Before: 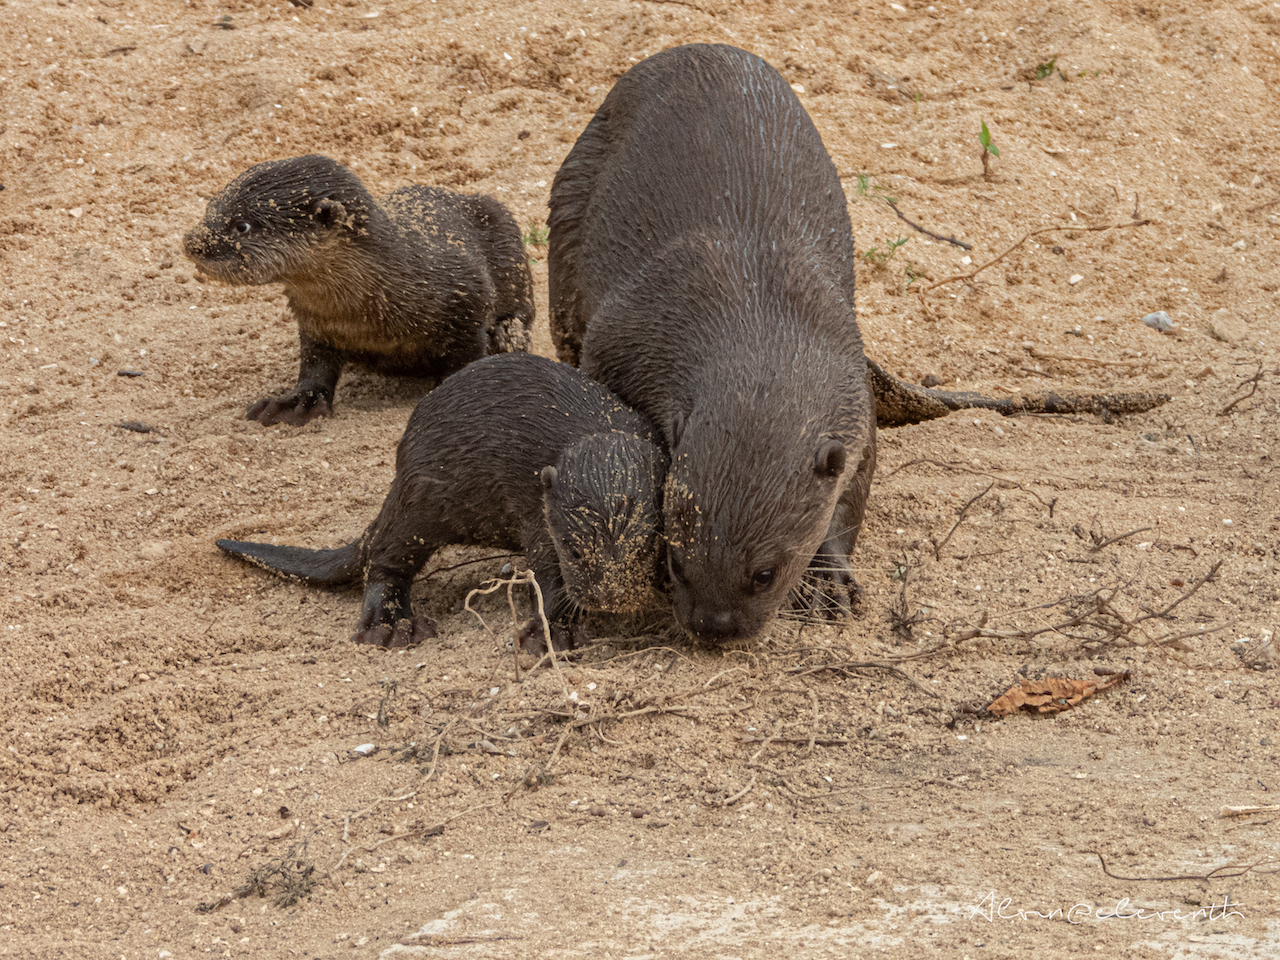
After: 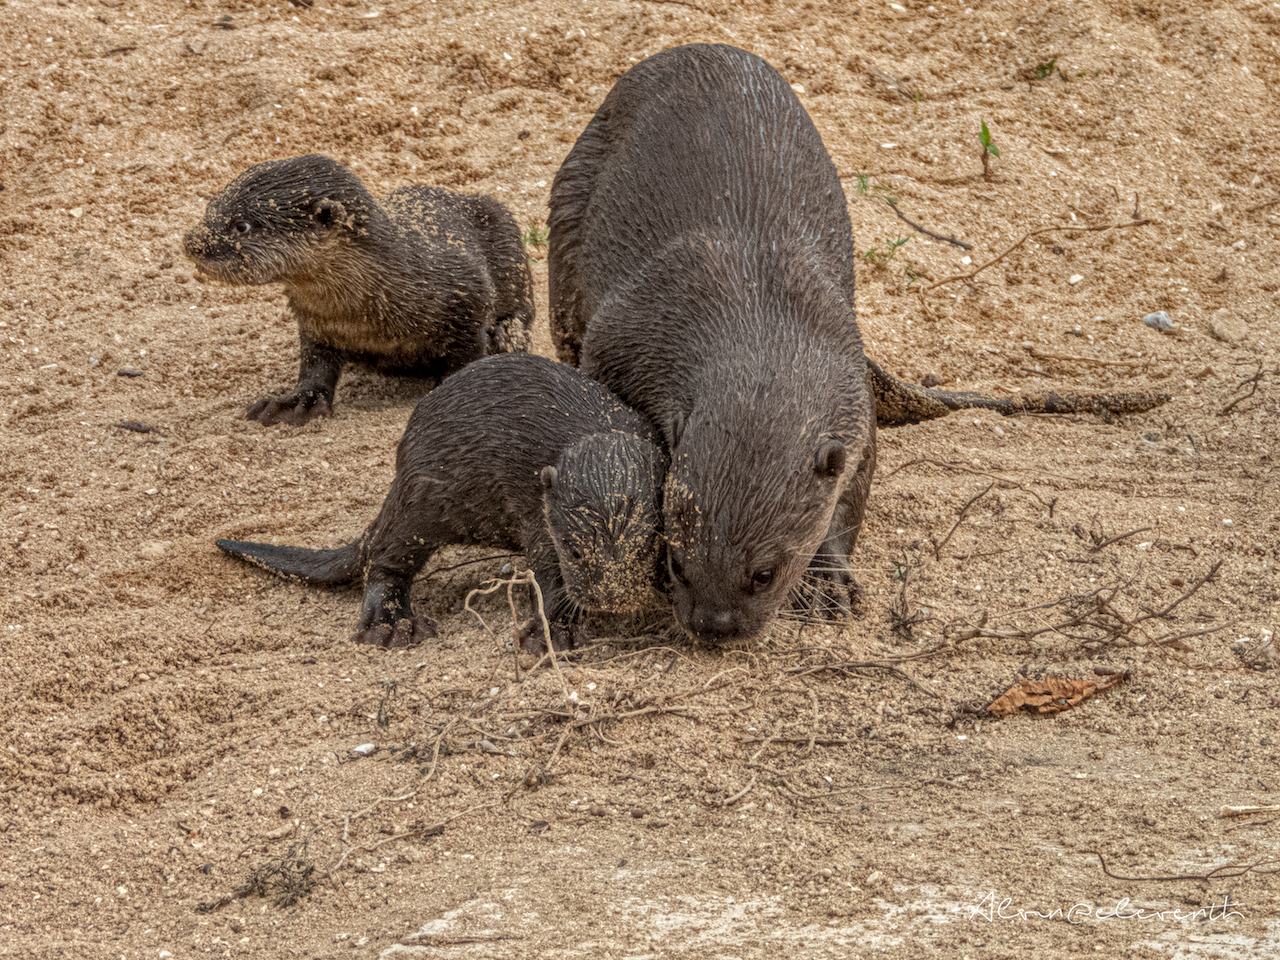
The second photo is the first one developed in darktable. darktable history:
local contrast: highlights 74%, shadows 55%, detail 177%, midtone range 0.206
shadows and highlights: shadows 6.06, soften with gaussian
